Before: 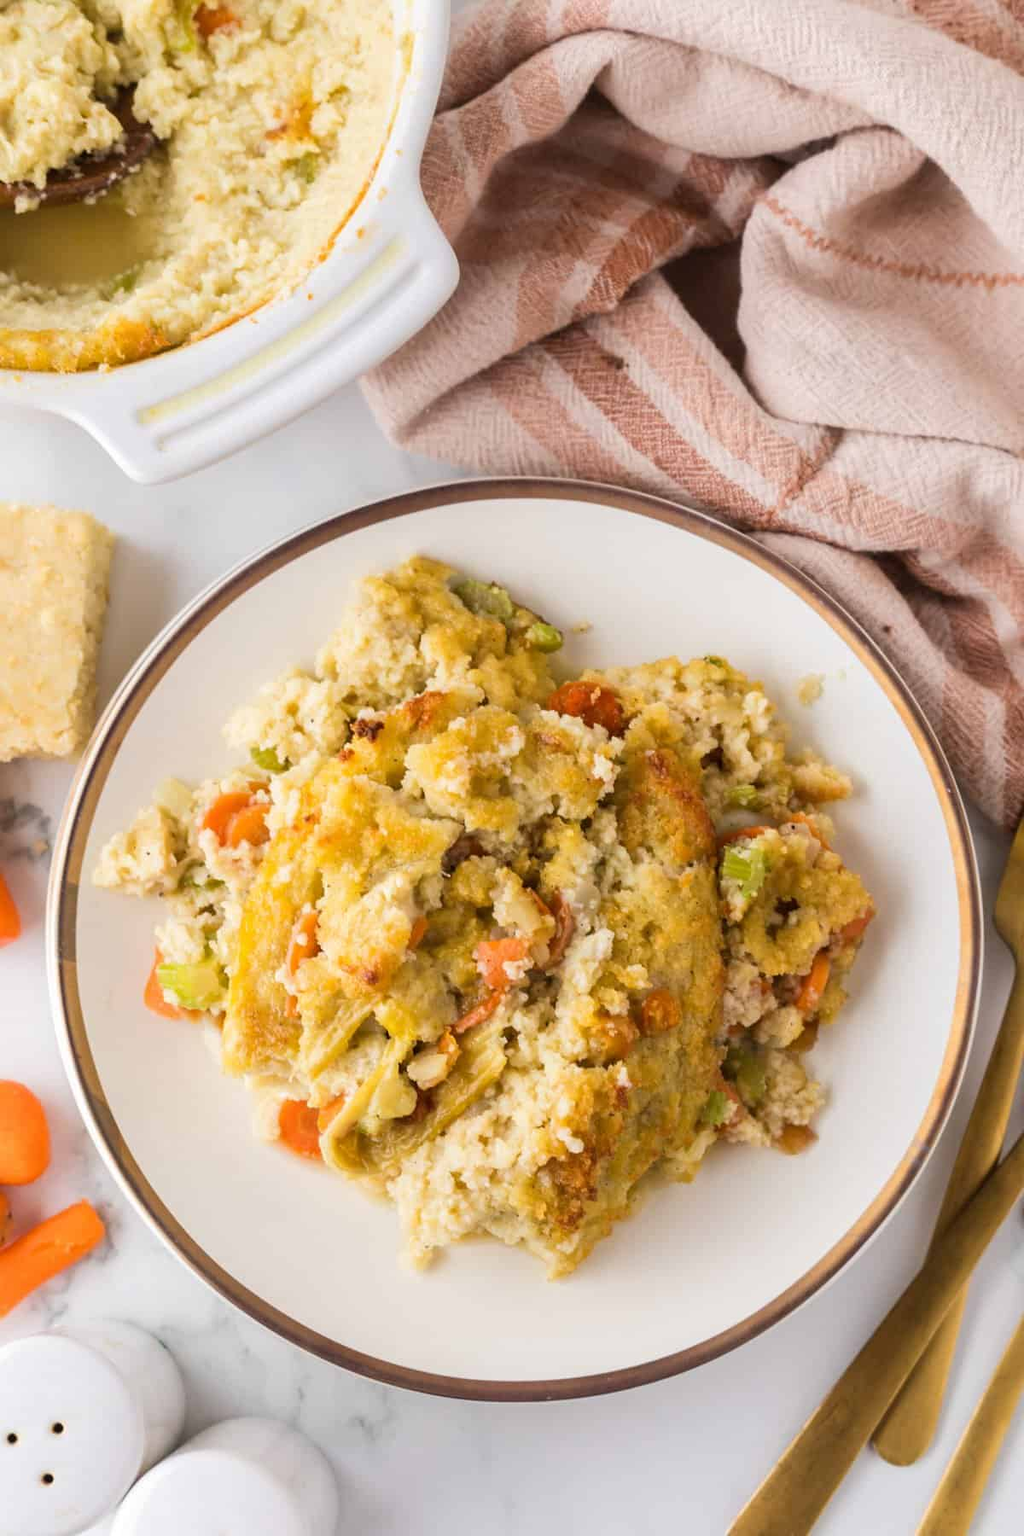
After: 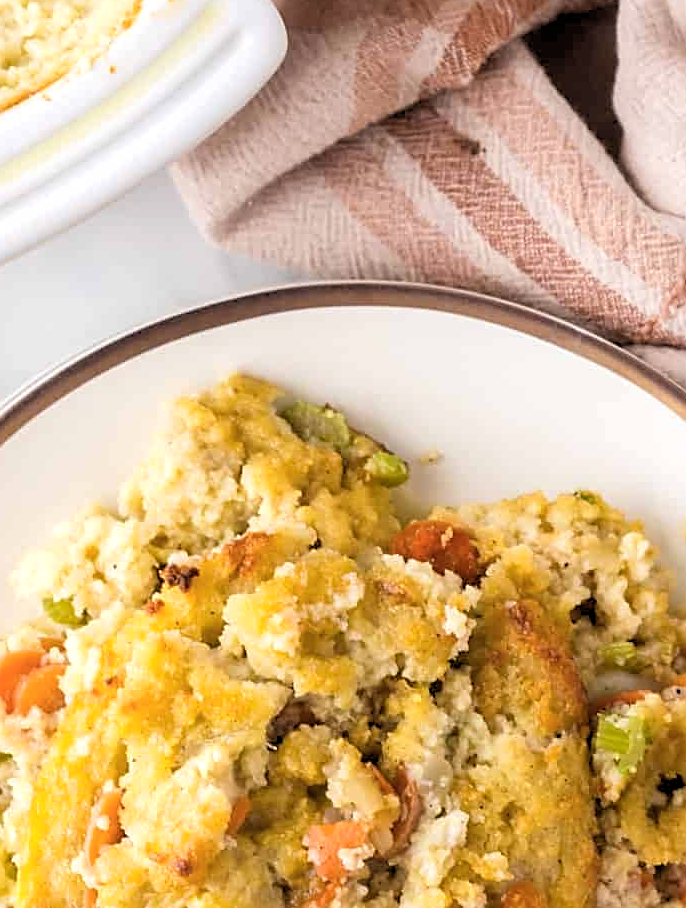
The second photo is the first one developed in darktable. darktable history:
color zones: curves: ch1 [(0.077, 0.436) (0.25, 0.5) (0.75, 0.5)]
sharpen: on, module defaults
crop: left 20.932%, top 15.471%, right 21.848%, bottom 34.081%
rgb levels: levels [[0.01, 0.419, 0.839], [0, 0.5, 1], [0, 0.5, 1]]
